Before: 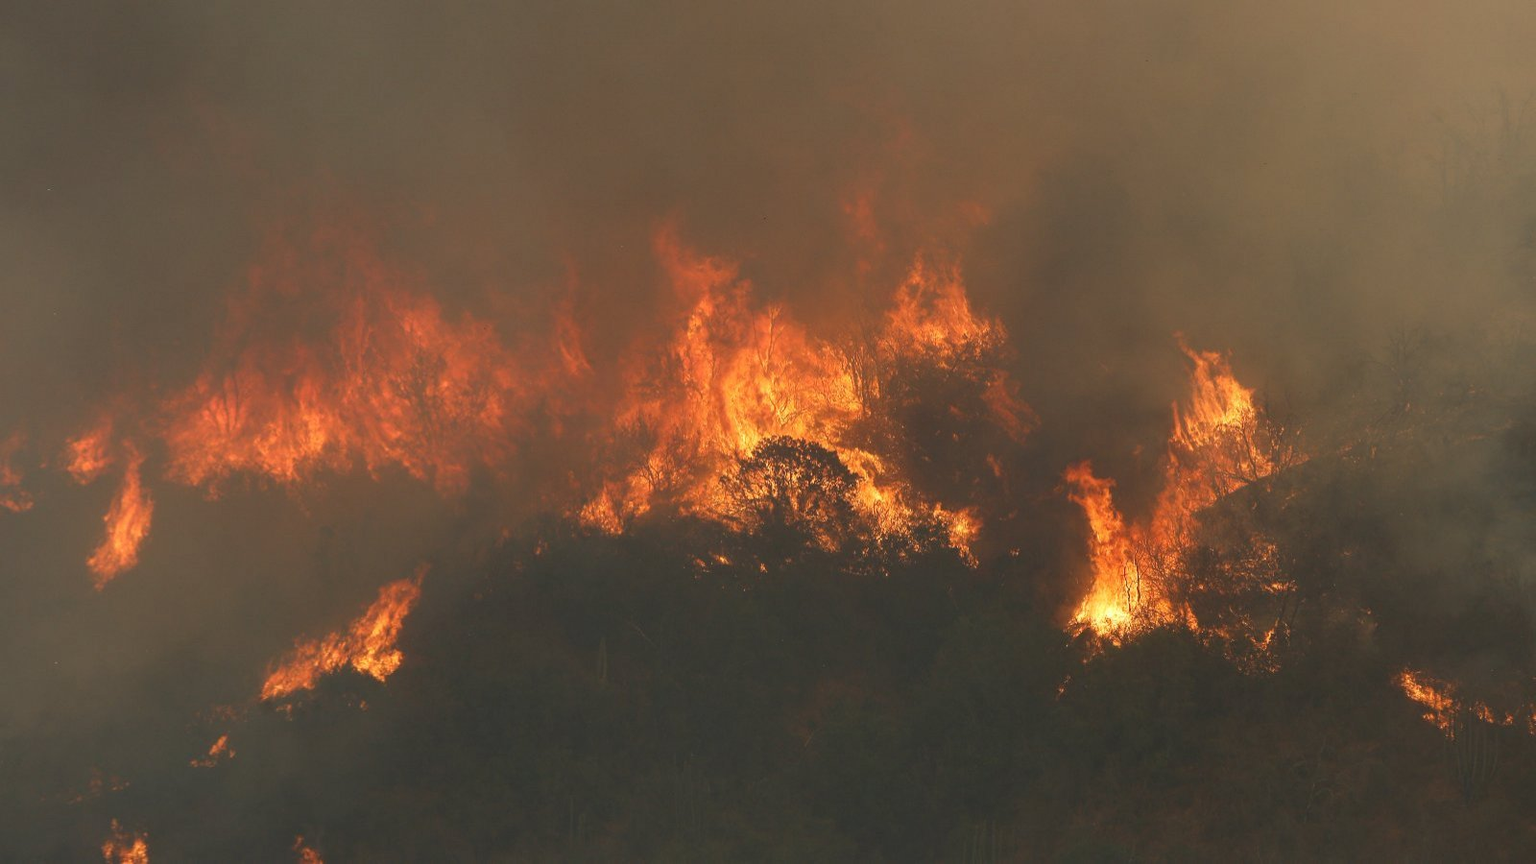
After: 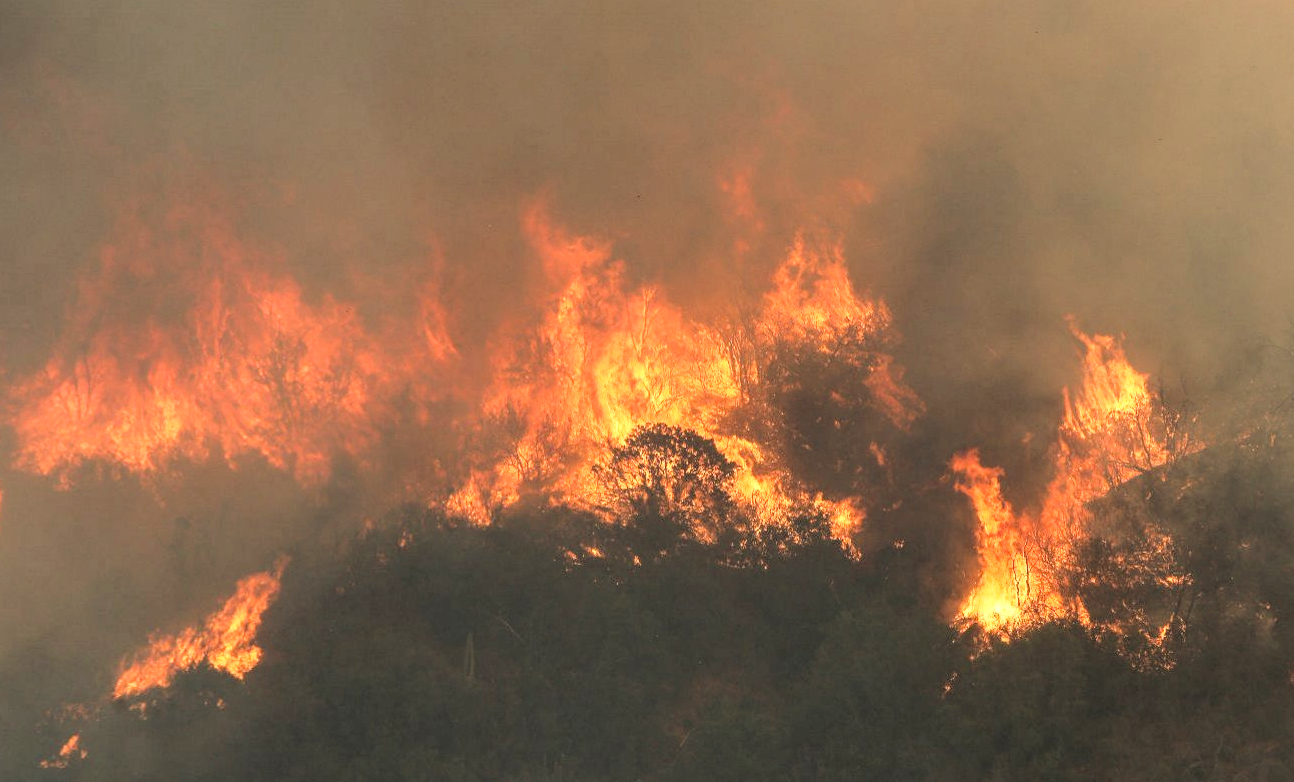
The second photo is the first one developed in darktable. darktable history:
white balance: red 1.009, blue 0.985
base curve: curves: ch0 [(0, 0) (0.028, 0.03) (0.121, 0.232) (0.46, 0.748) (0.859, 0.968) (1, 1)]
crop: left 9.929%, top 3.475%, right 9.188%, bottom 9.529%
local contrast: on, module defaults
